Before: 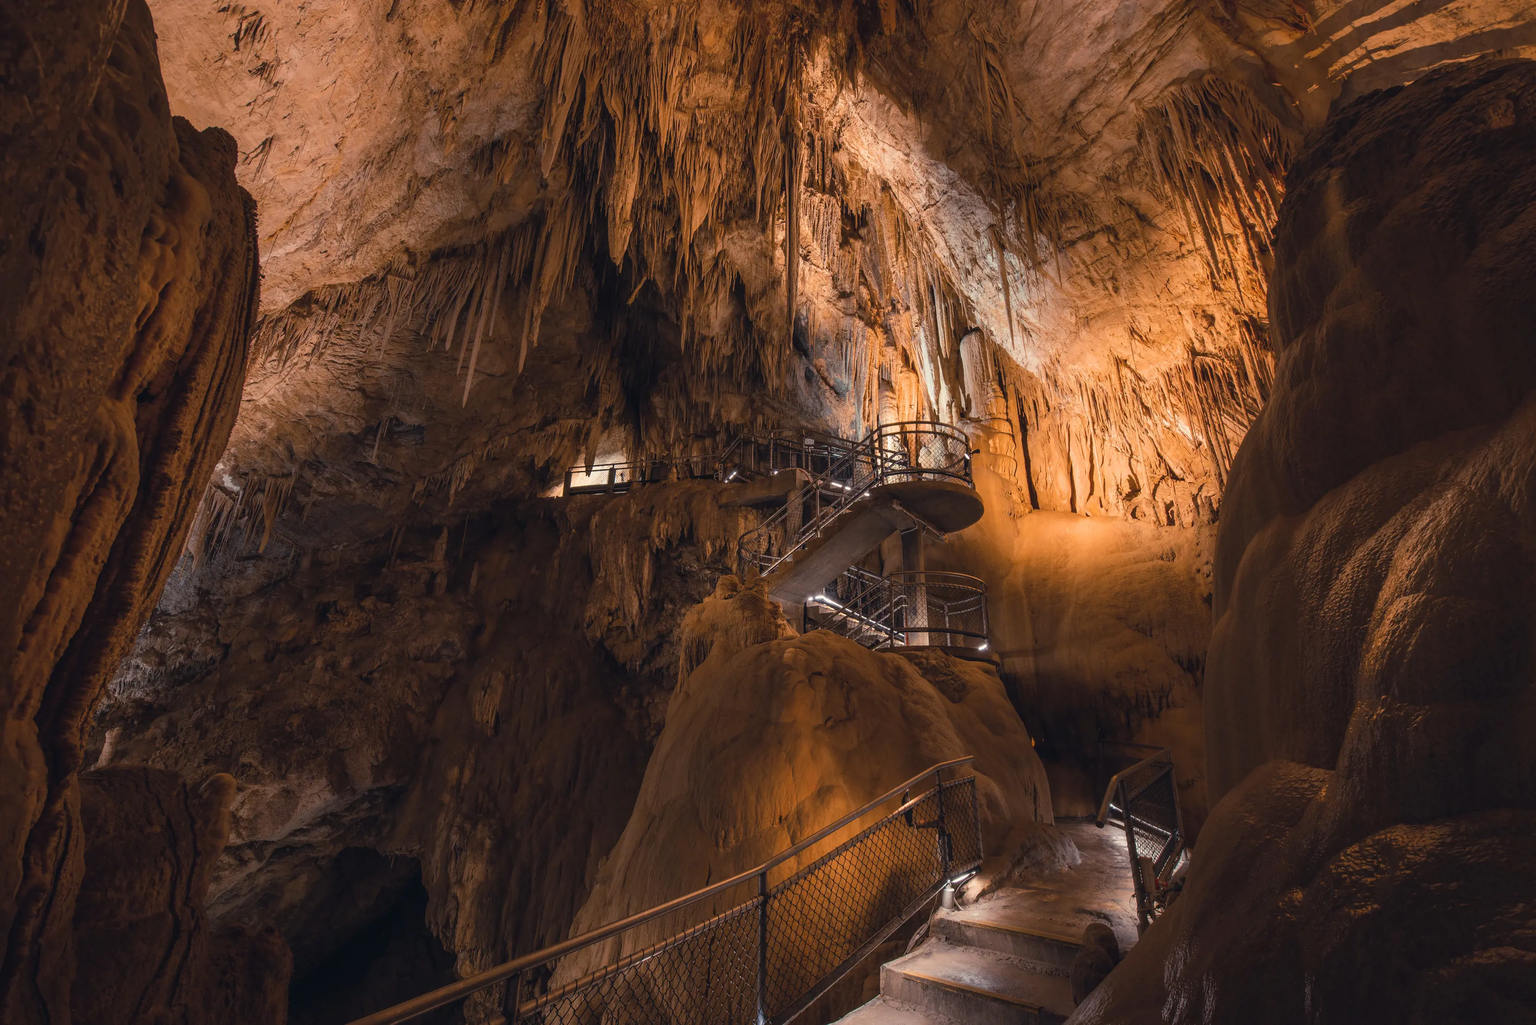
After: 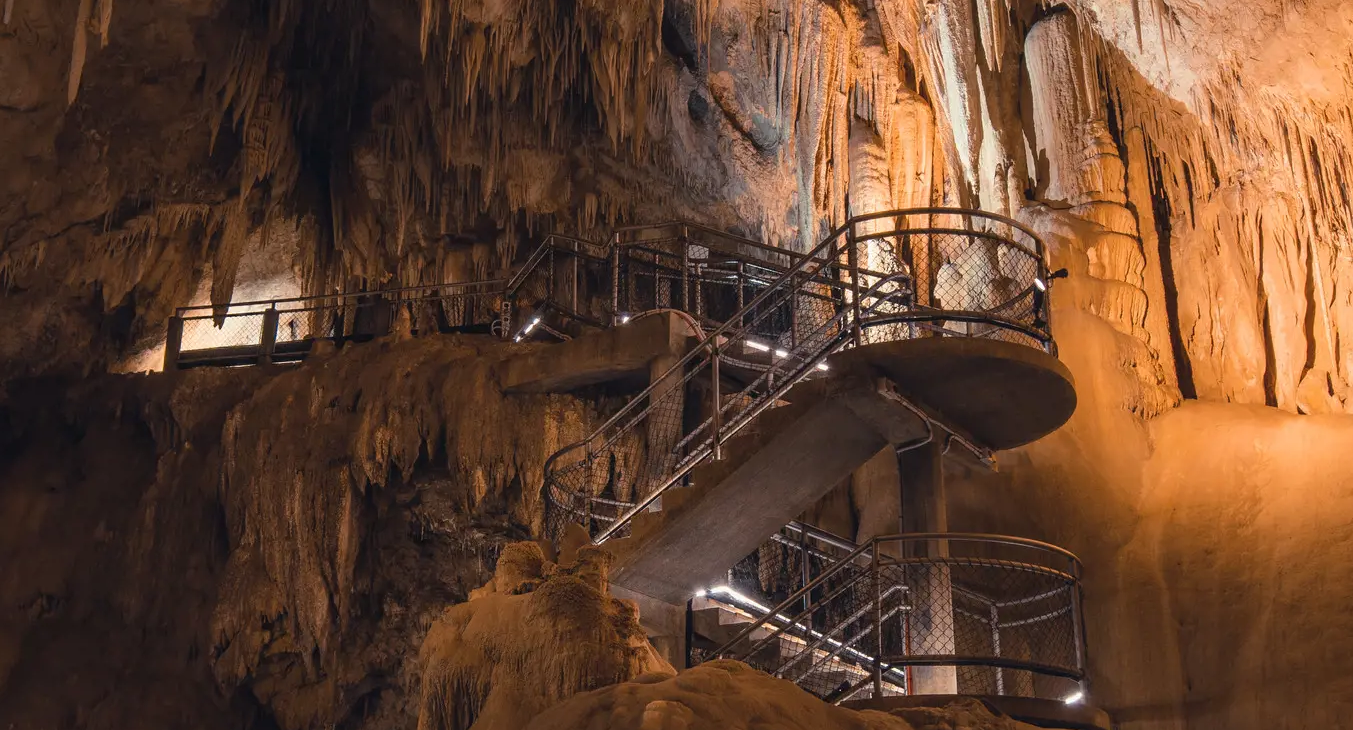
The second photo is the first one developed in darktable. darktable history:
crop: left 31.742%, top 31.747%, right 27.597%, bottom 35.394%
